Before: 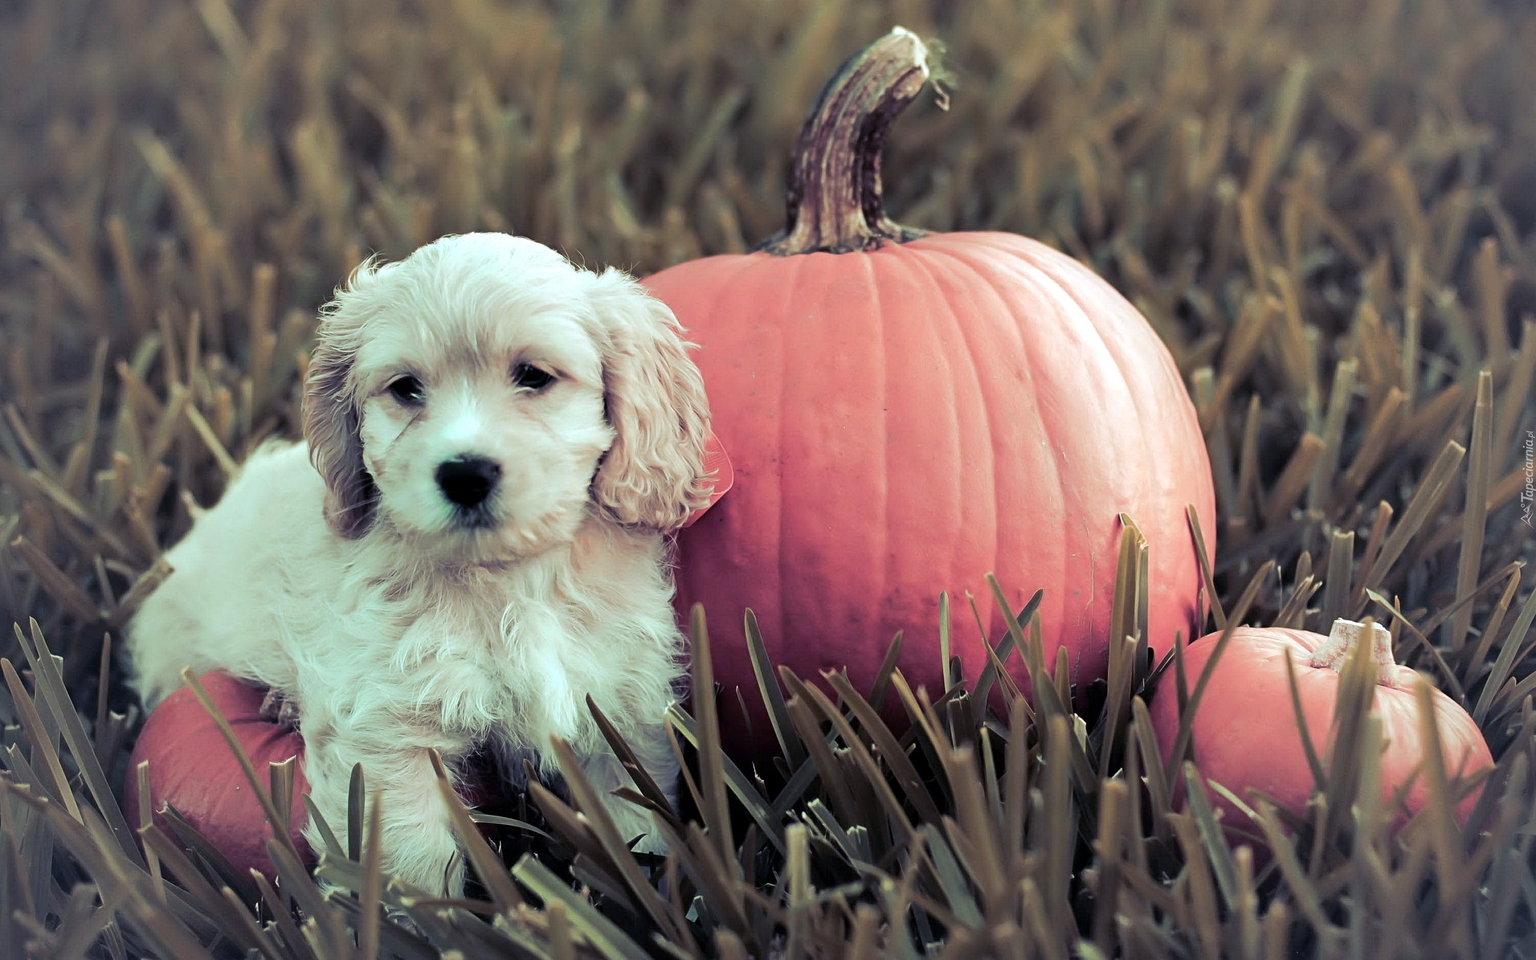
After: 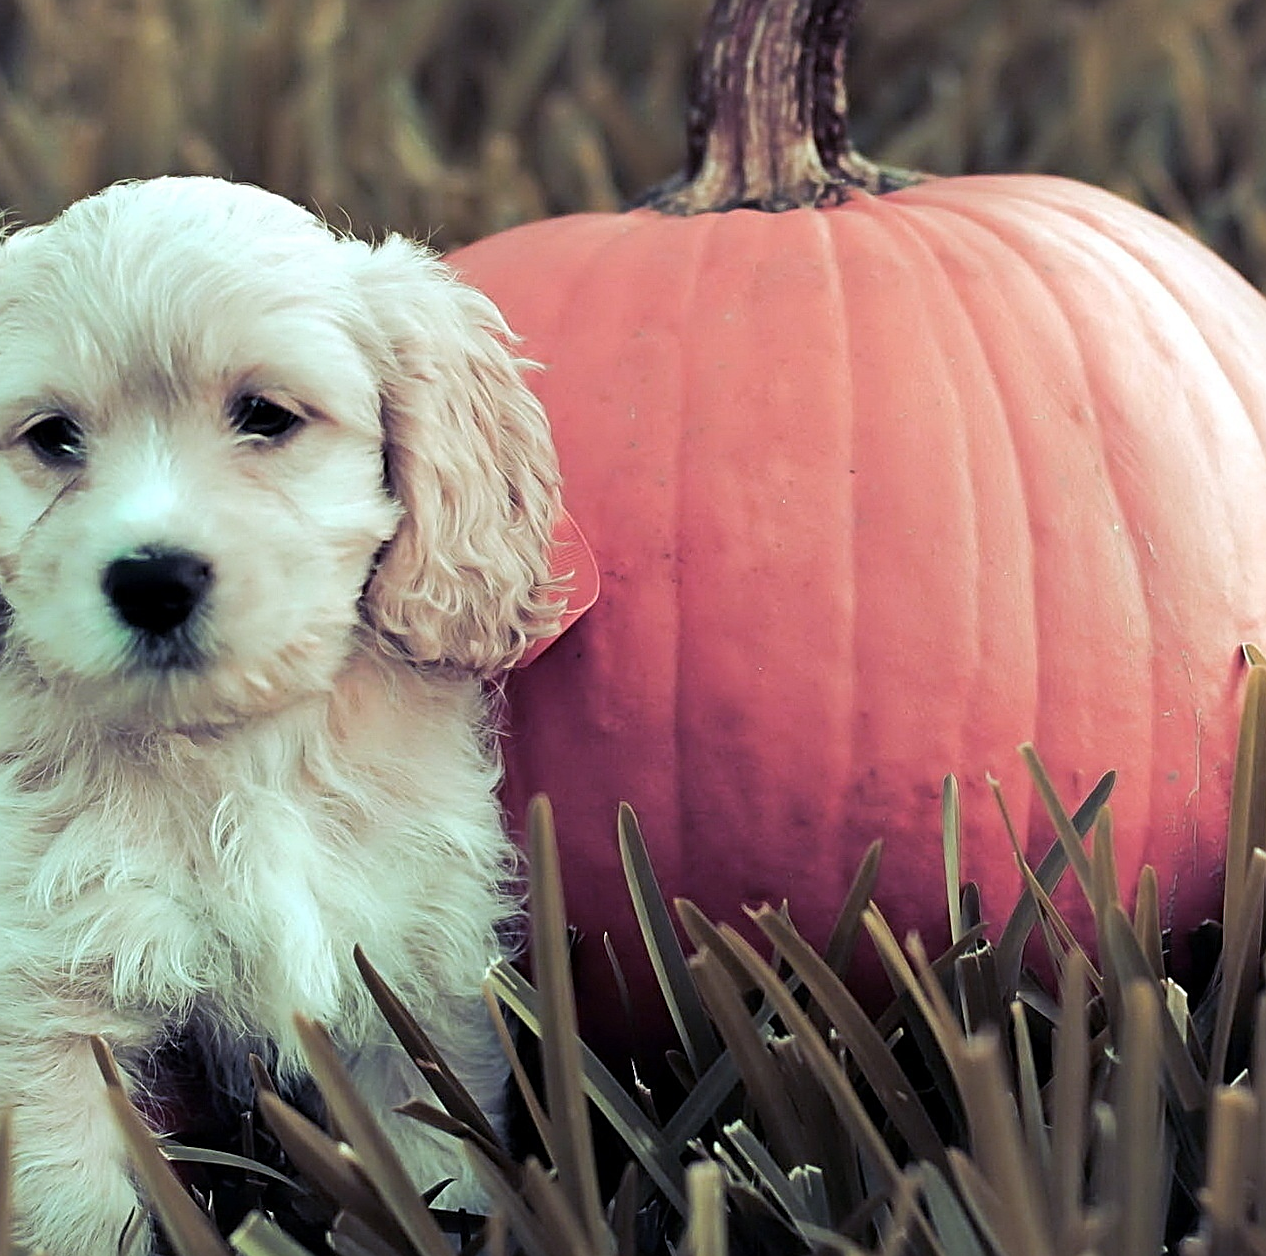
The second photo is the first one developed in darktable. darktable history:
sharpen: on, module defaults
crop and rotate: angle 0.02°, left 24.353%, top 13.219%, right 26.156%, bottom 8.224%
color zones: mix -62.47%
